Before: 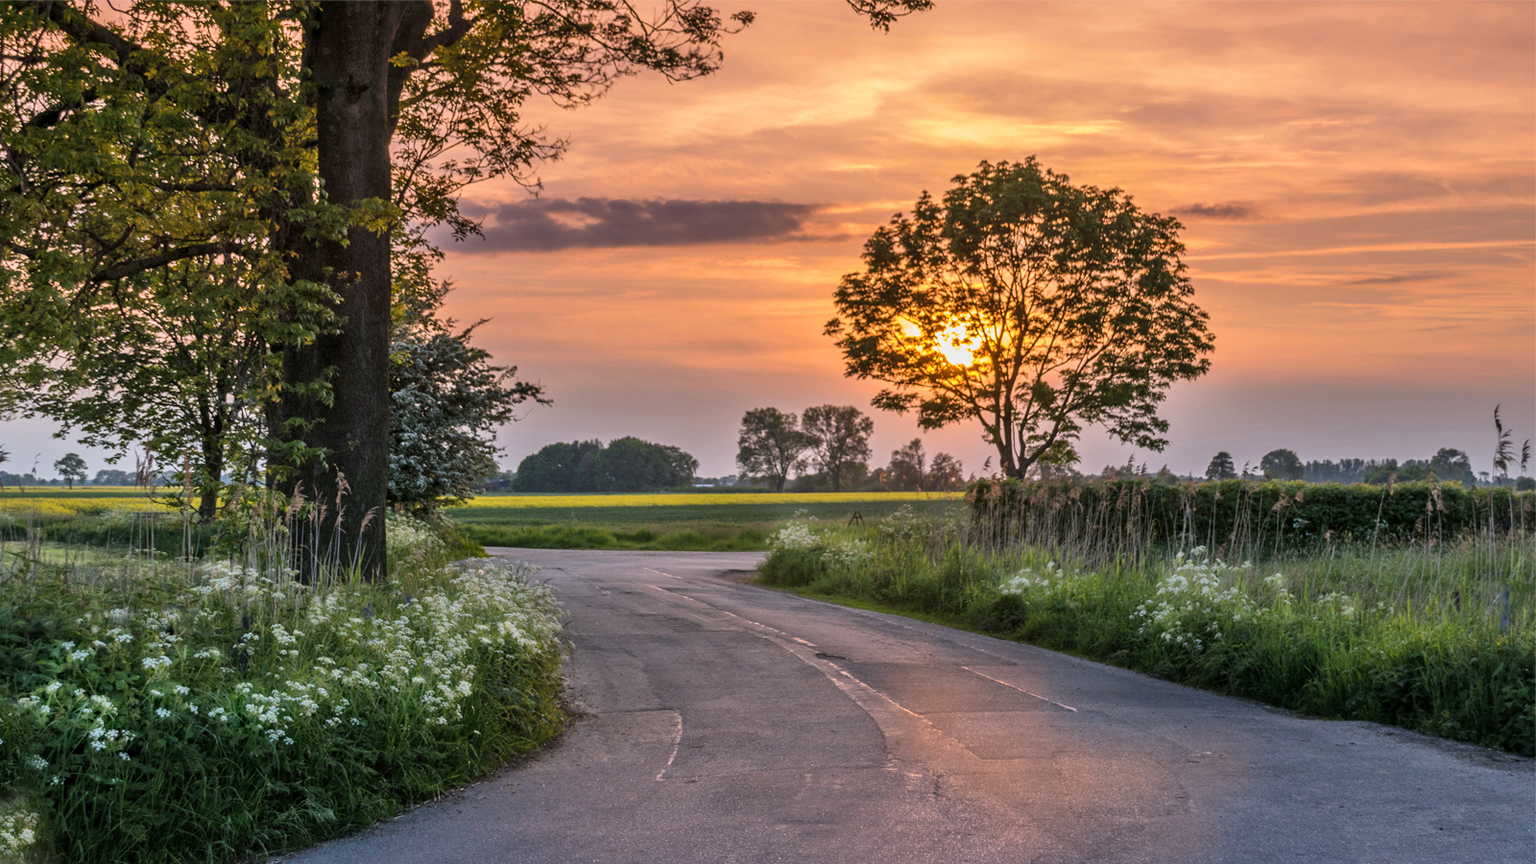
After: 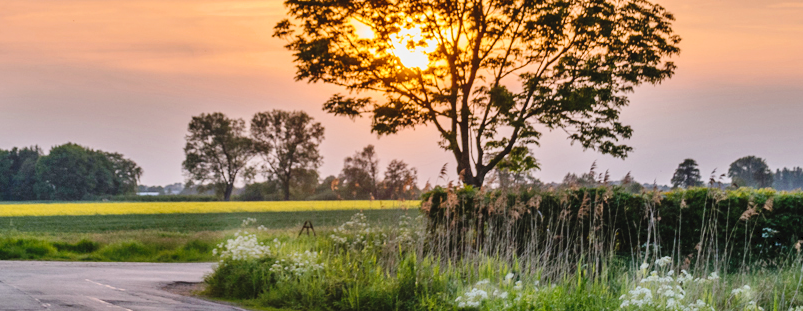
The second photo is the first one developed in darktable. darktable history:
crop: left 36.607%, top 34.735%, right 13.146%, bottom 30.611%
tone curve: curves: ch0 [(0, 0) (0.003, 0.044) (0.011, 0.045) (0.025, 0.048) (0.044, 0.051) (0.069, 0.065) (0.1, 0.08) (0.136, 0.108) (0.177, 0.152) (0.224, 0.216) (0.277, 0.305) (0.335, 0.392) (0.399, 0.481) (0.468, 0.579) (0.543, 0.658) (0.623, 0.729) (0.709, 0.8) (0.801, 0.867) (0.898, 0.93) (1, 1)], preserve colors none
